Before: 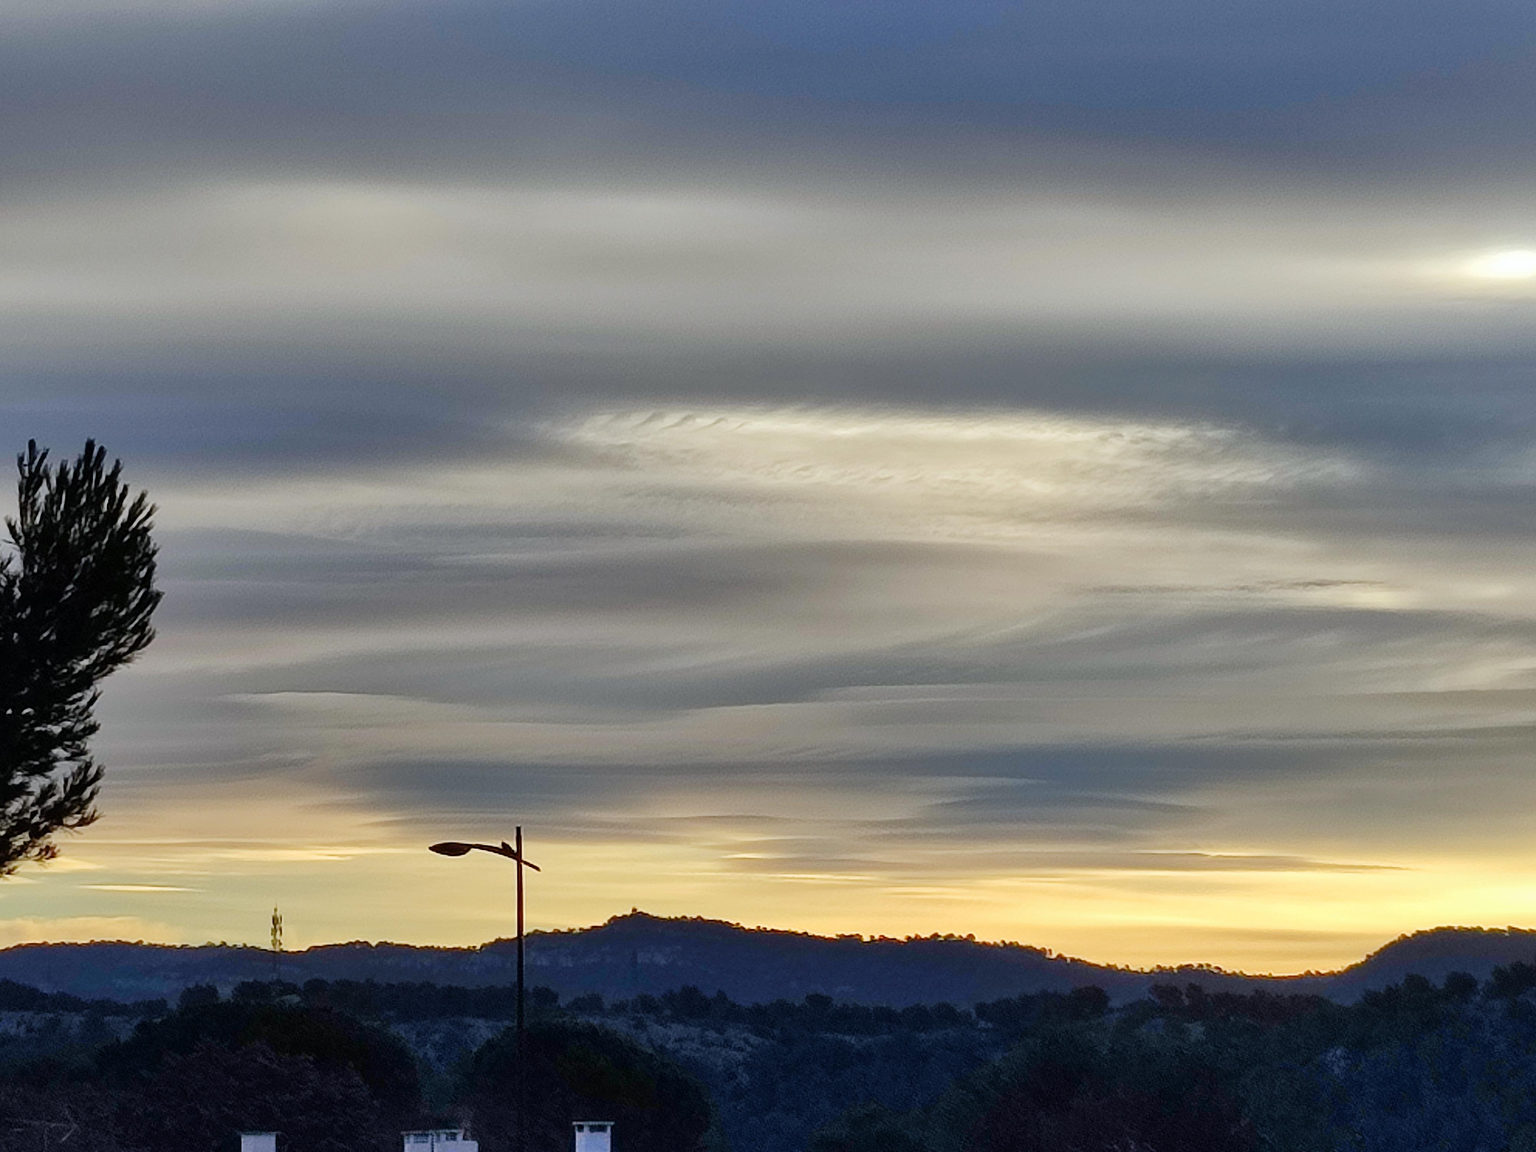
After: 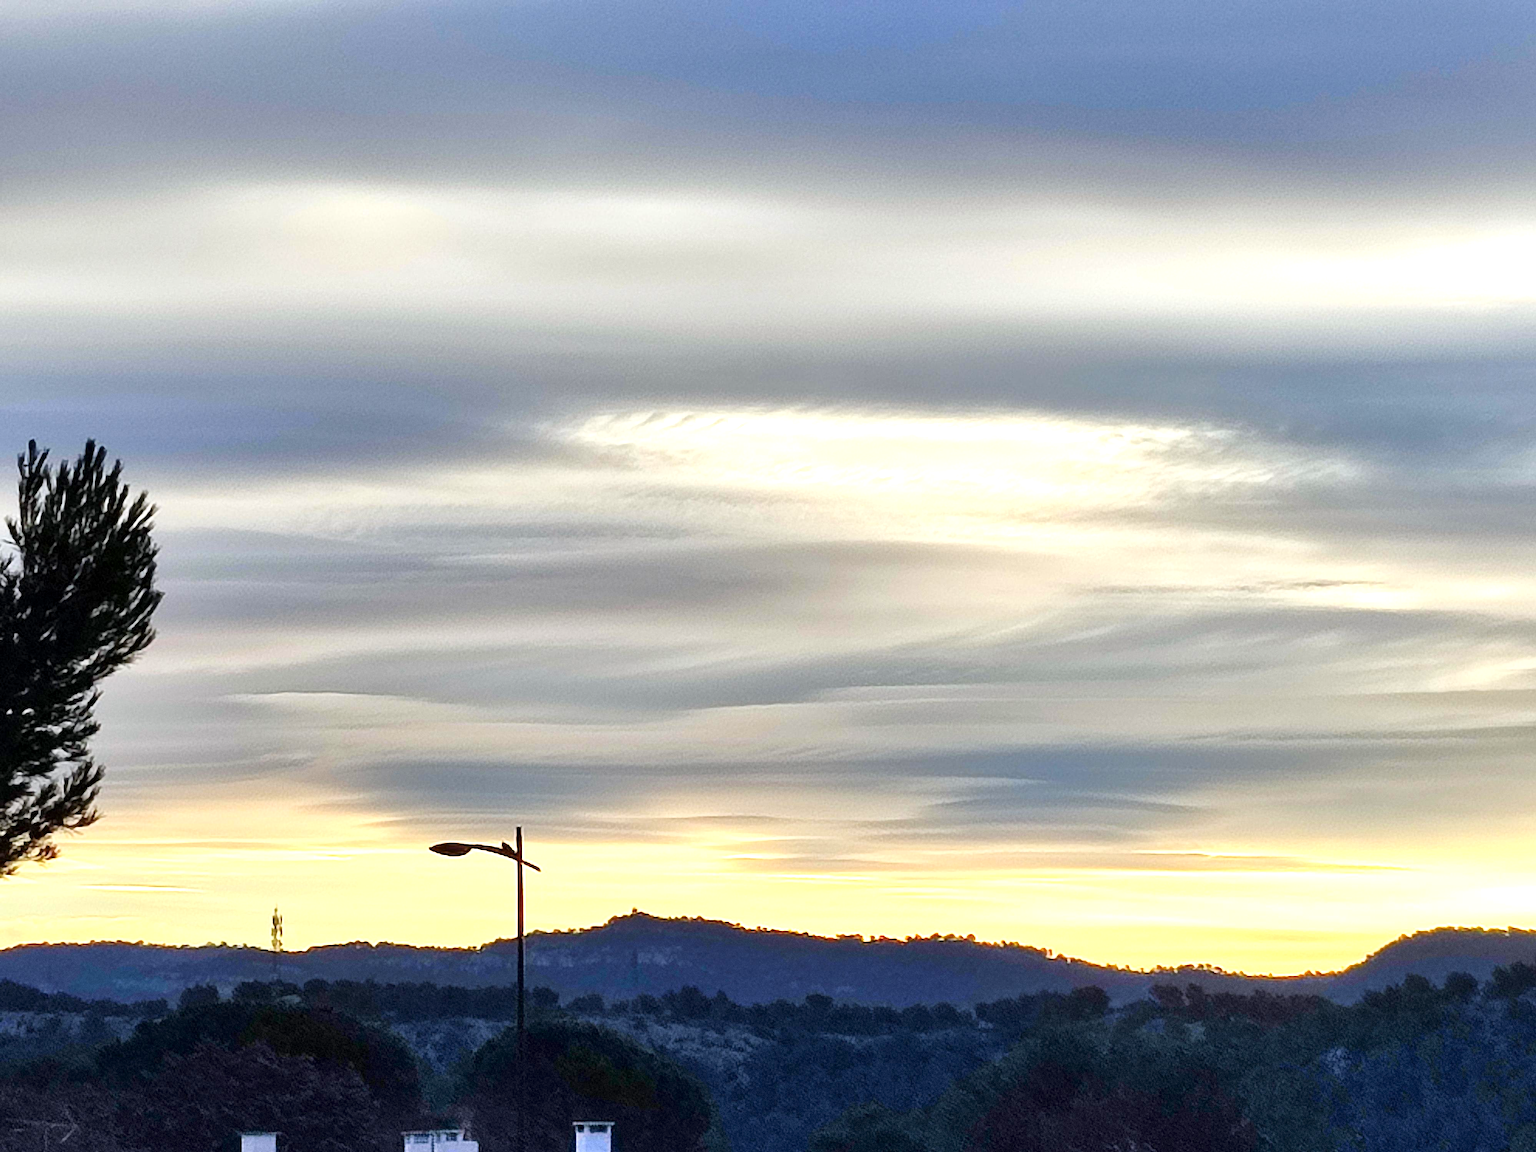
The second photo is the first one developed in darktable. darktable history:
exposure: black level correction 0.001, exposure 1.046 EV, compensate exposure bias true, compensate highlight preservation false
